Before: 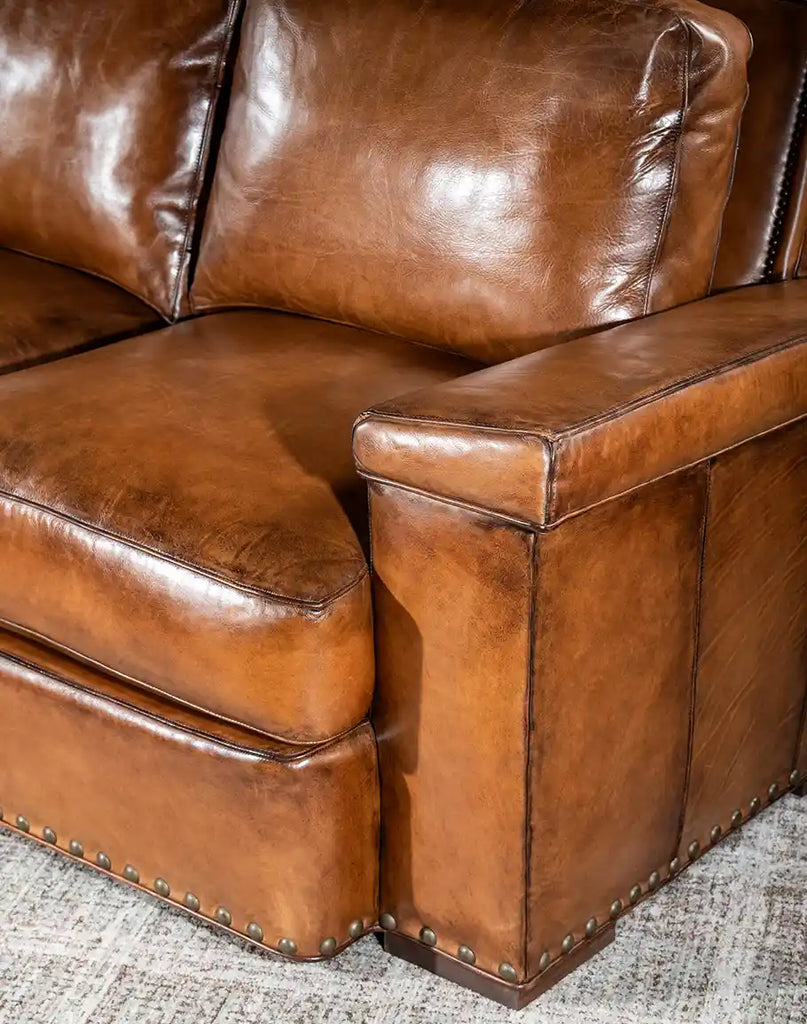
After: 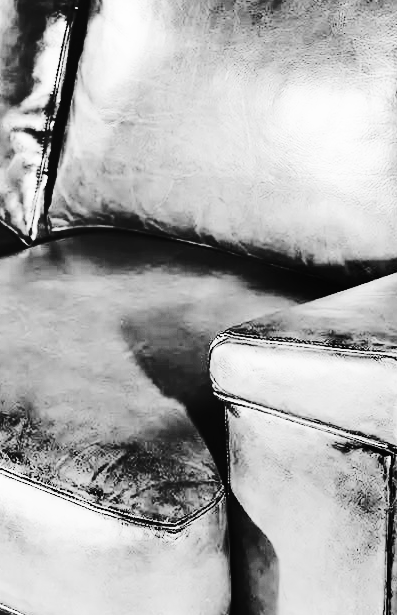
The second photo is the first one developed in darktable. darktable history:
filmic rgb: black relative exposure -2.85 EV, white relative exposure 4.56 EV, hardness 1.77, contrast 1.25, preserve chrominance no, color science v5 (2021)
color zones: curves: ch0 [(0.068, 0.464) (0.25, 0.5) (0.48, 0.508) (0.75, 0.536) (0.886, 0.476) (0.967, 0.456)]; ch1 [(0.066, 0.456) (0.25, 0.5) (0.616, 0.508) (0.746, 0.56) (0.934, 0.444)]
exposure: black level correction -0.023, exposure 1.397 EV, compensate highlight preservation false
monochrome: on, module defaults
contrast brightness saturation: contrast 0.83, brightness 0.59, saturation 0.59
shadows and highlights: shadows 20.91, highlights -82.73, soften with gaussian
crop: left 17.835%, top 7.675%, right 32.881%, bottom 32.213%
